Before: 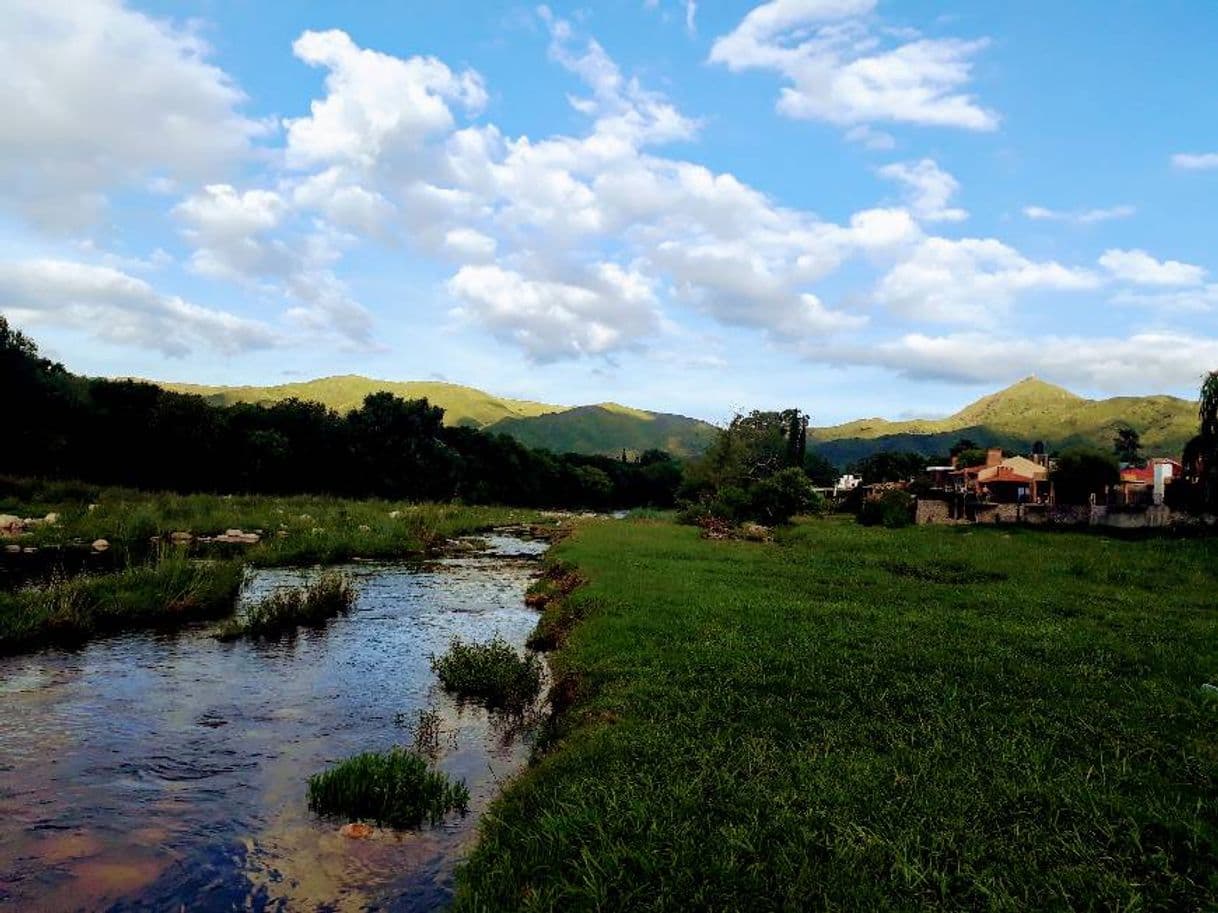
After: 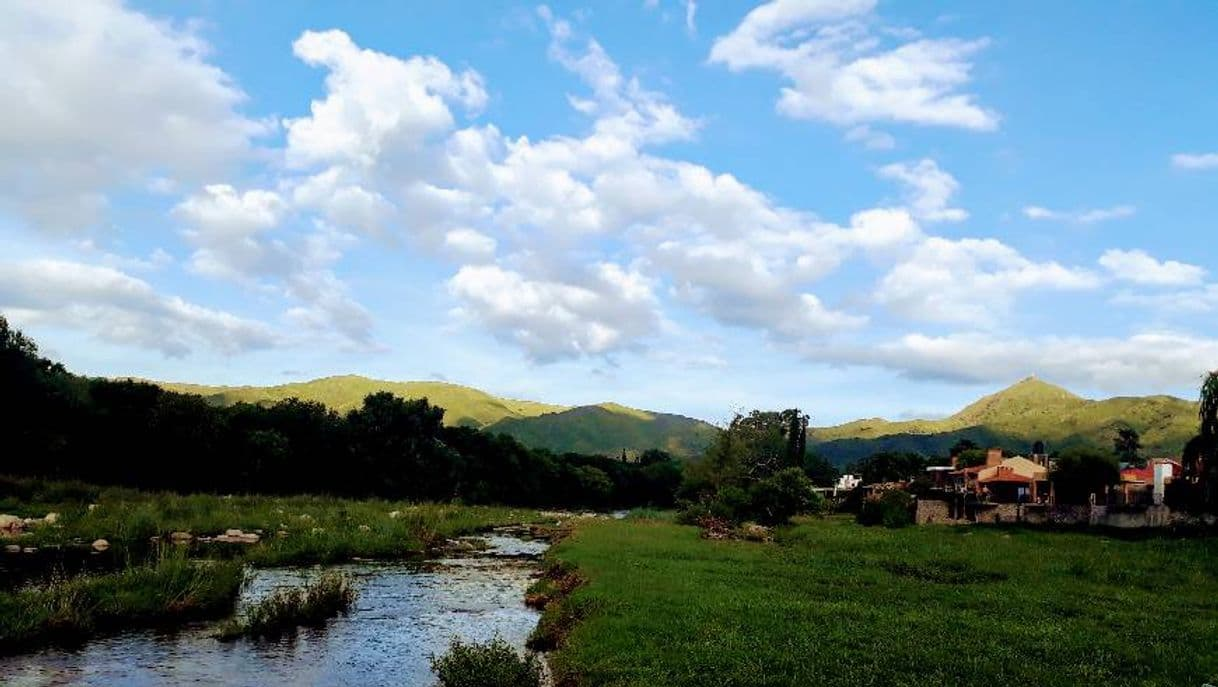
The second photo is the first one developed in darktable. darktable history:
crop: bottom 24.656%
